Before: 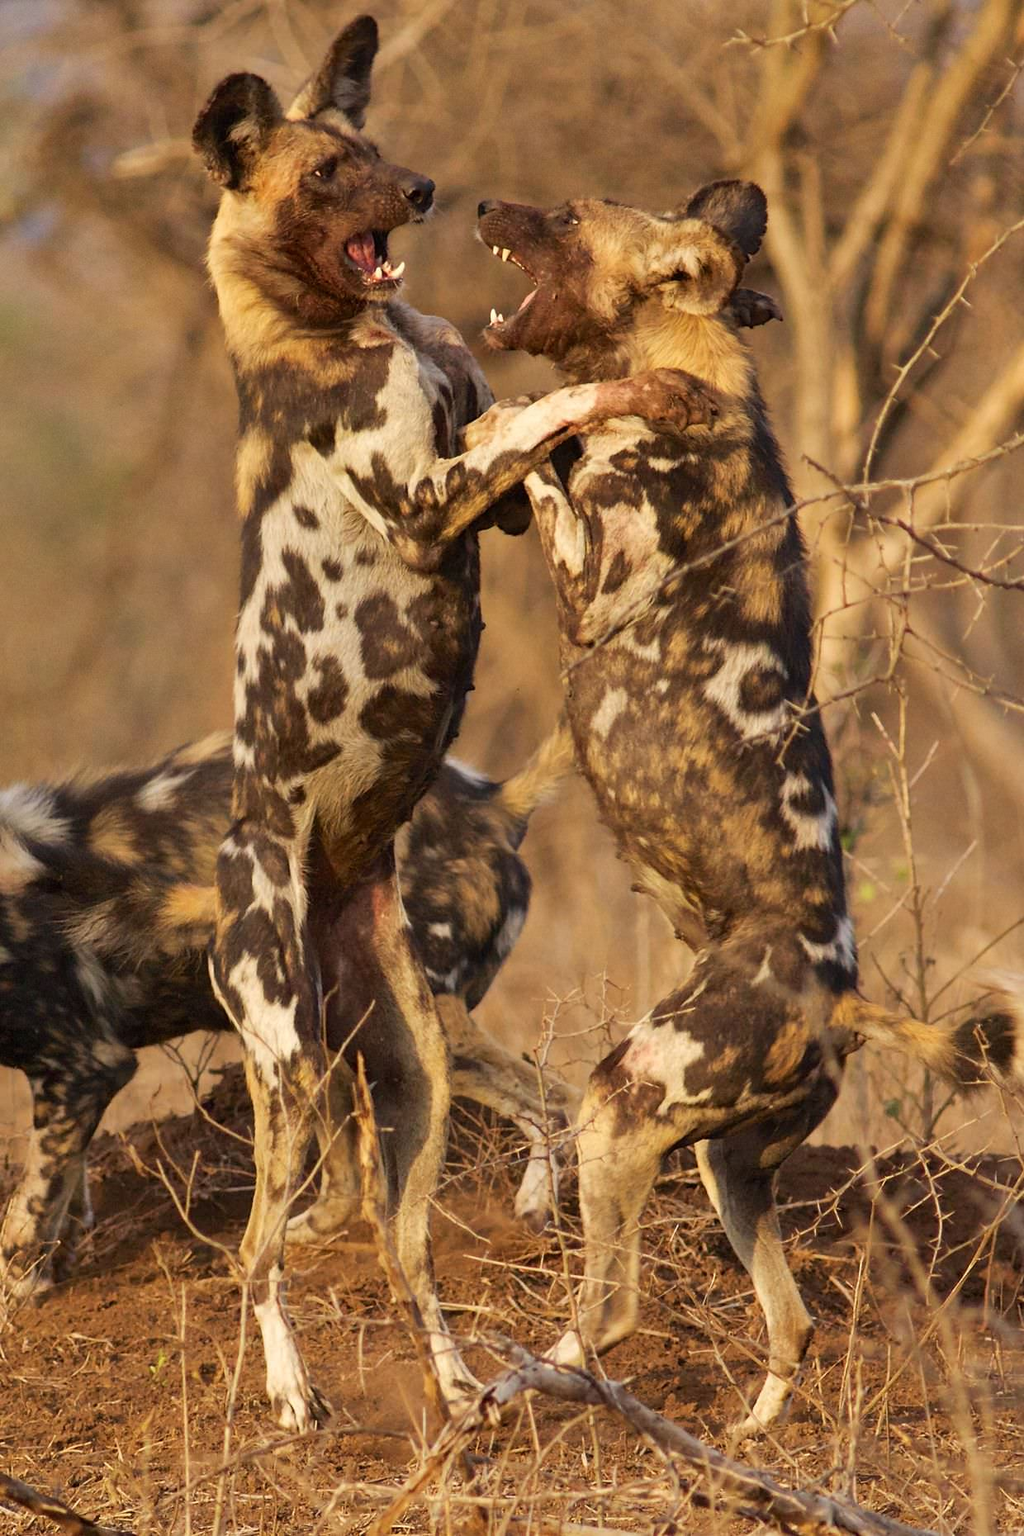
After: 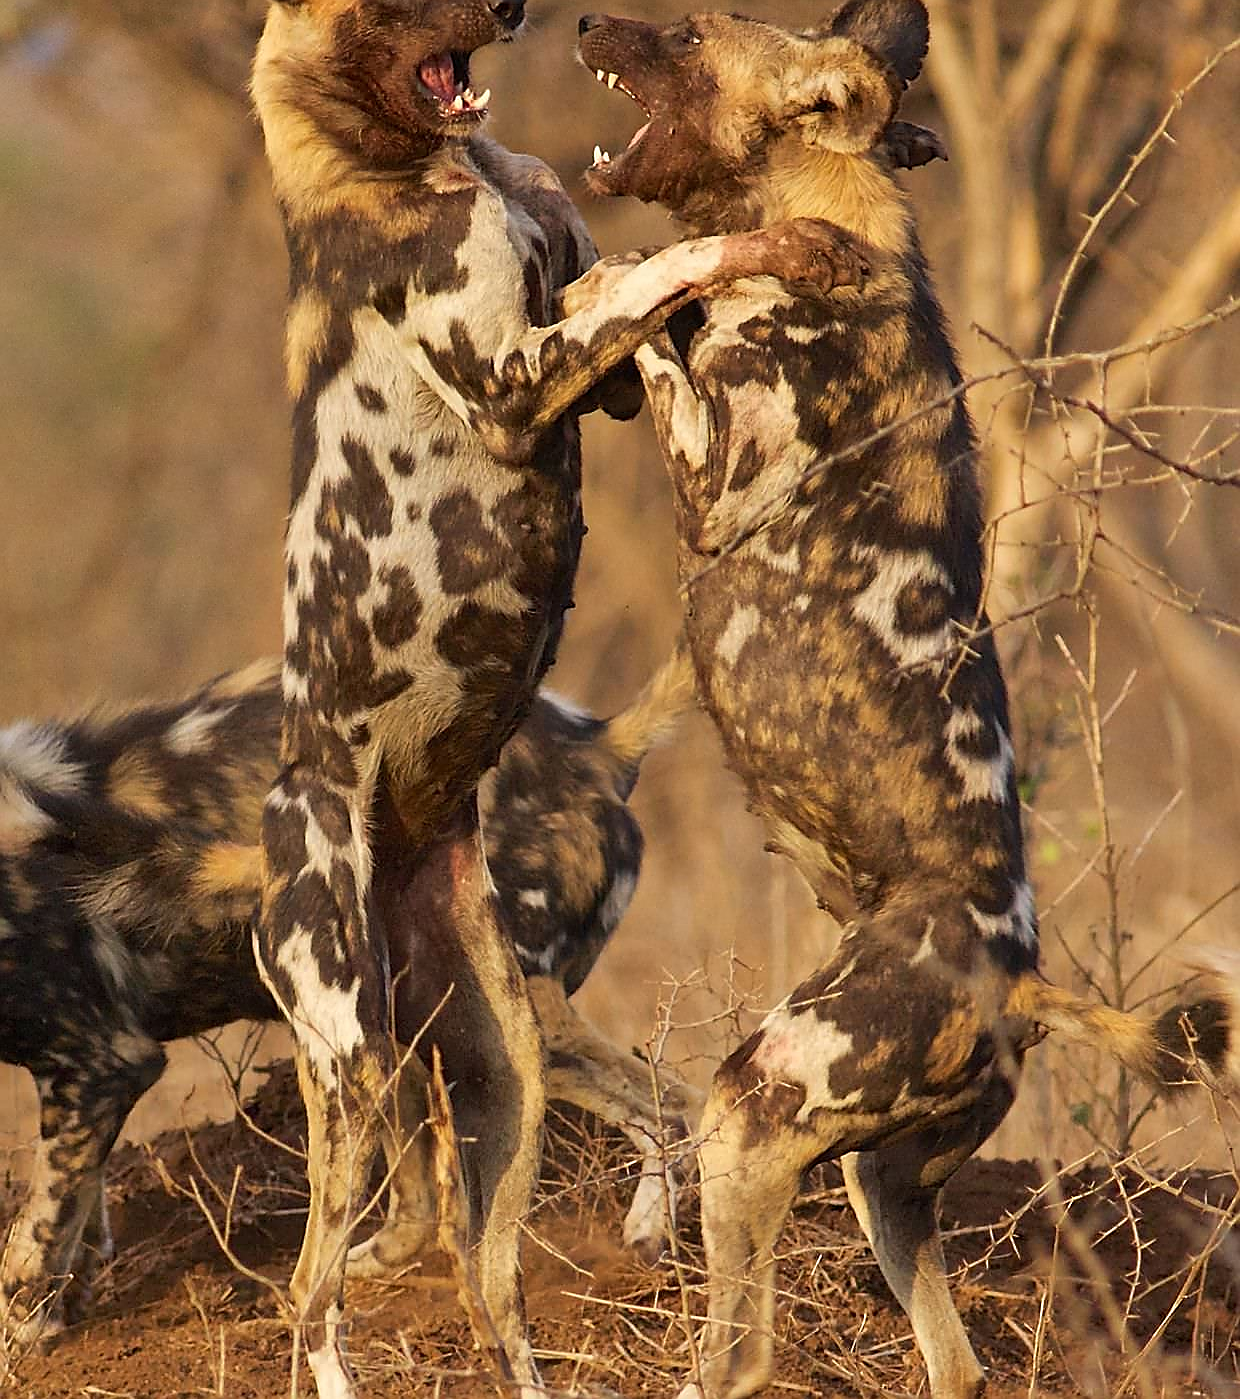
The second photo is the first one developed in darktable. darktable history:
sharpen: radius 1.408, amount 1.234, threshold 0.734
crop and rotate: top 12.287%, bottom 12.448%
